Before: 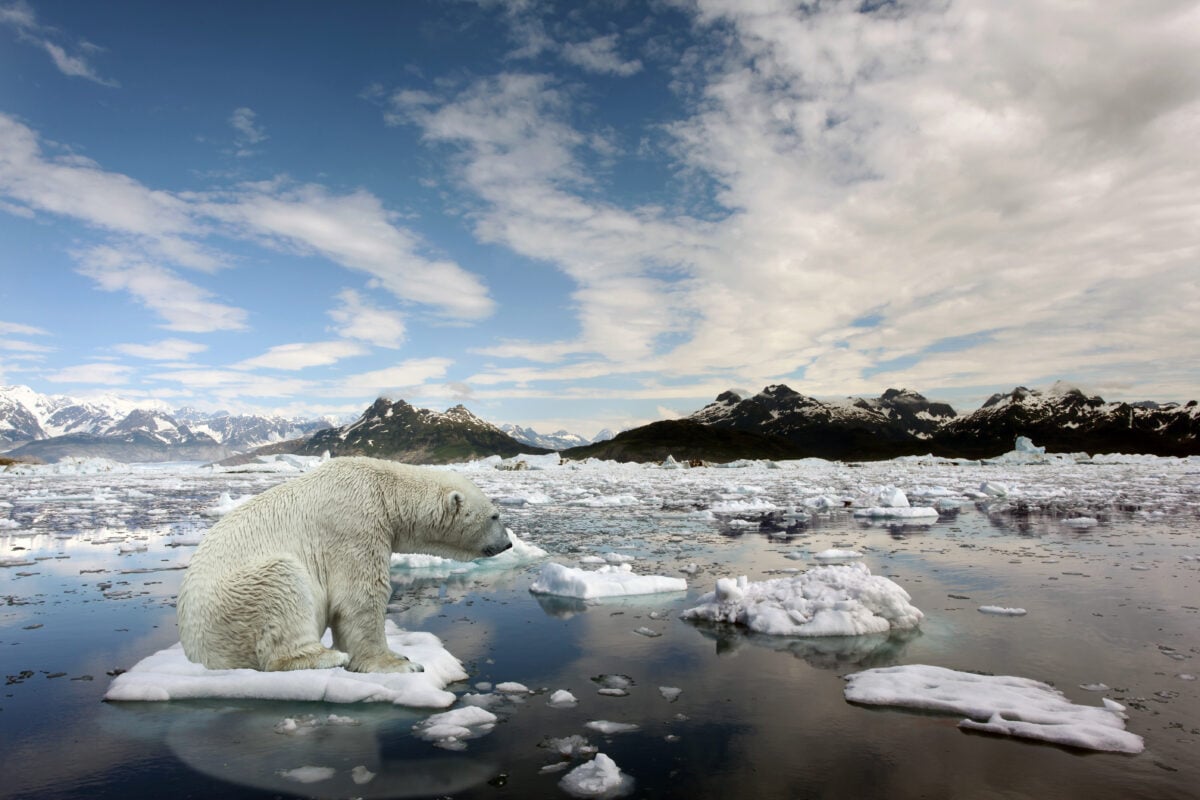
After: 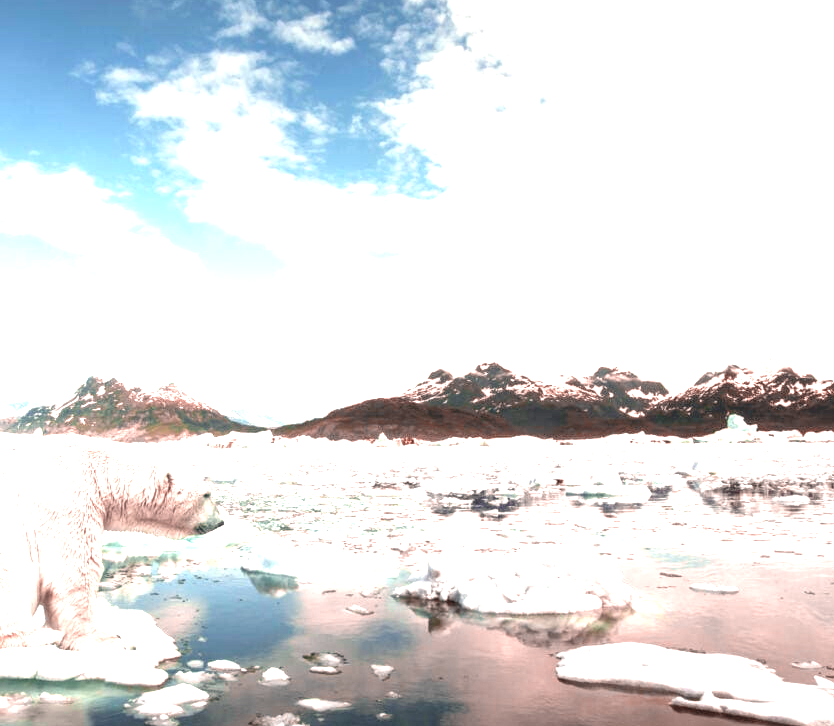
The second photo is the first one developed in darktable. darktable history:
local contrast: on, module defaults
crop and rotate: left 24.034%, top 2.838%, right 6.406%, bottom 6.299%
color zones: curves: ch2 [(0, 0.5) (0.084, 0.497) (0.323, 0.335) (0.4, 0.497) (1, 0.5)], process mode strong
exposure: exposure 2.207 EV, compensate highlight preservation false
contrast brightness saturation: contrast -0.11
white balance: red 1.029, blue 0.92
